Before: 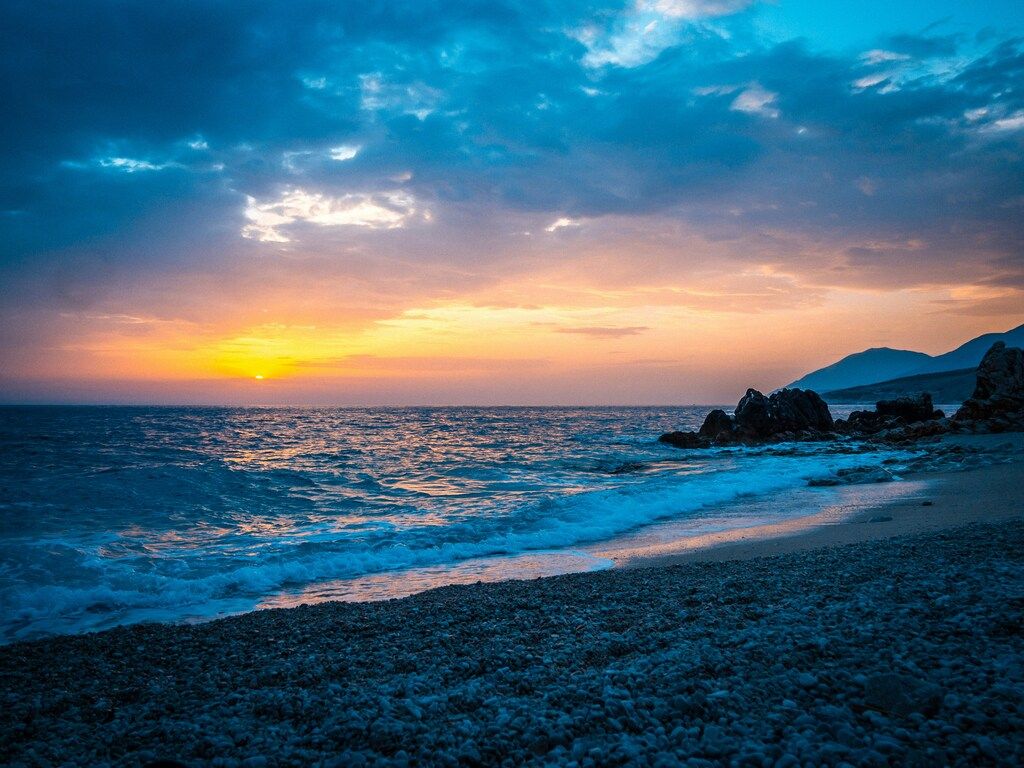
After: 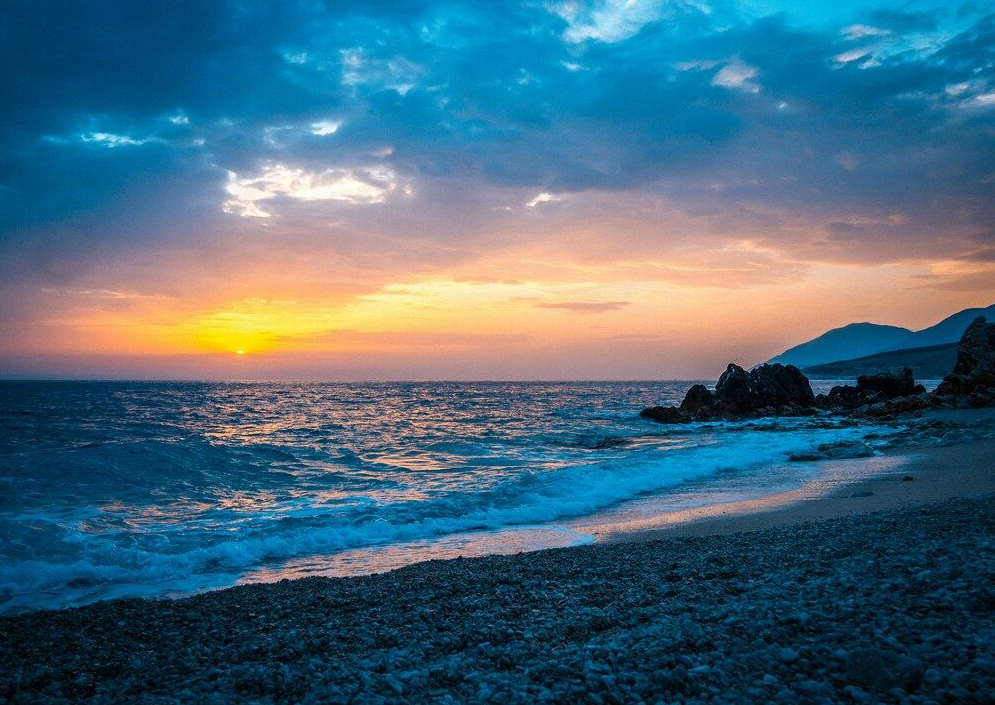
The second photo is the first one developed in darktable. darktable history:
crop: left 1.859%, top 3.277%, right 0.913%, bottom 4.838%
